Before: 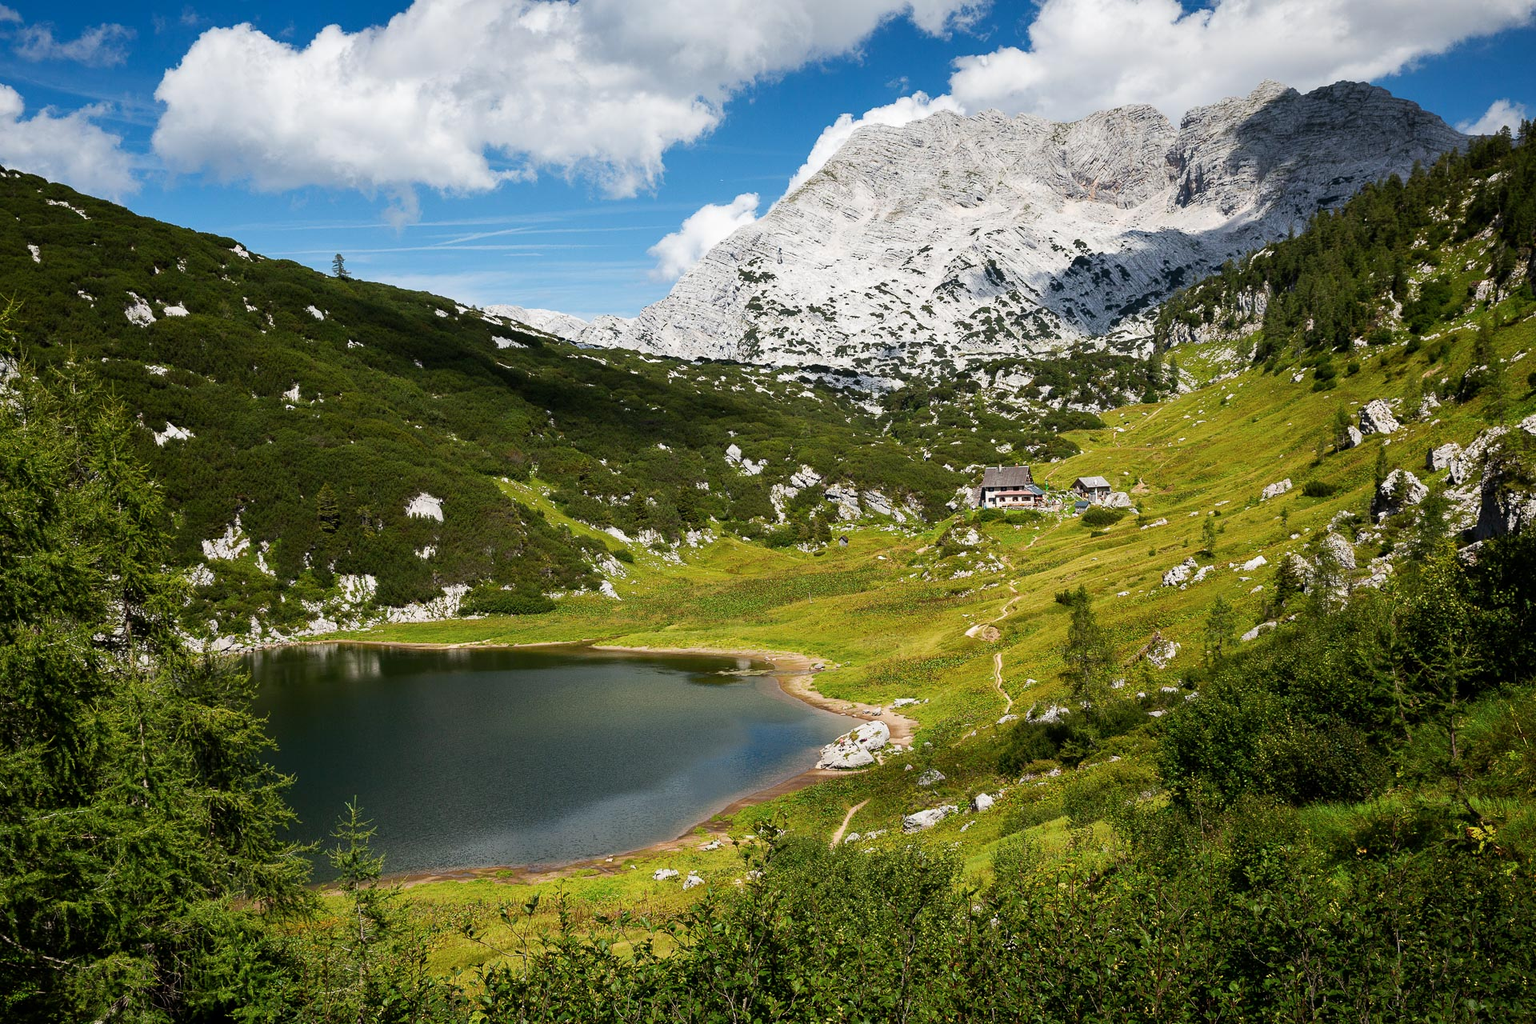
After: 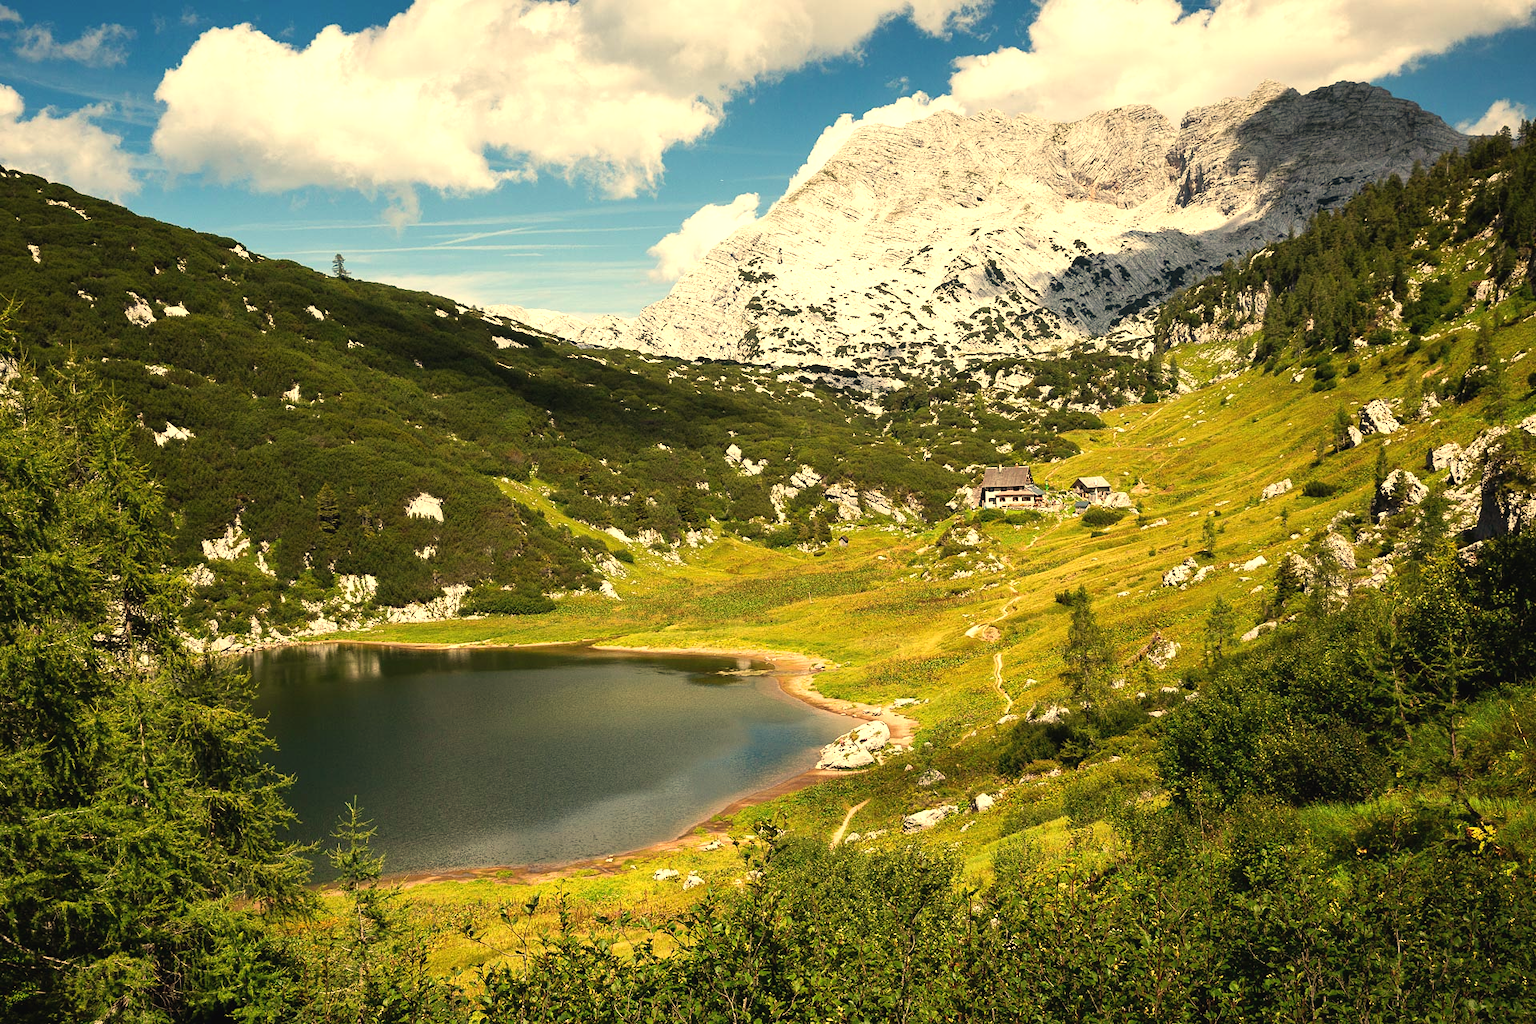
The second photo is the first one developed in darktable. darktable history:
exposure: black level correction -0.002, exposure 0.54 EV, compensate highlight preservation false
color correction: highlights a* 5.81, highlights b* 4.84
white balance: red 1.08, blue 0.791
